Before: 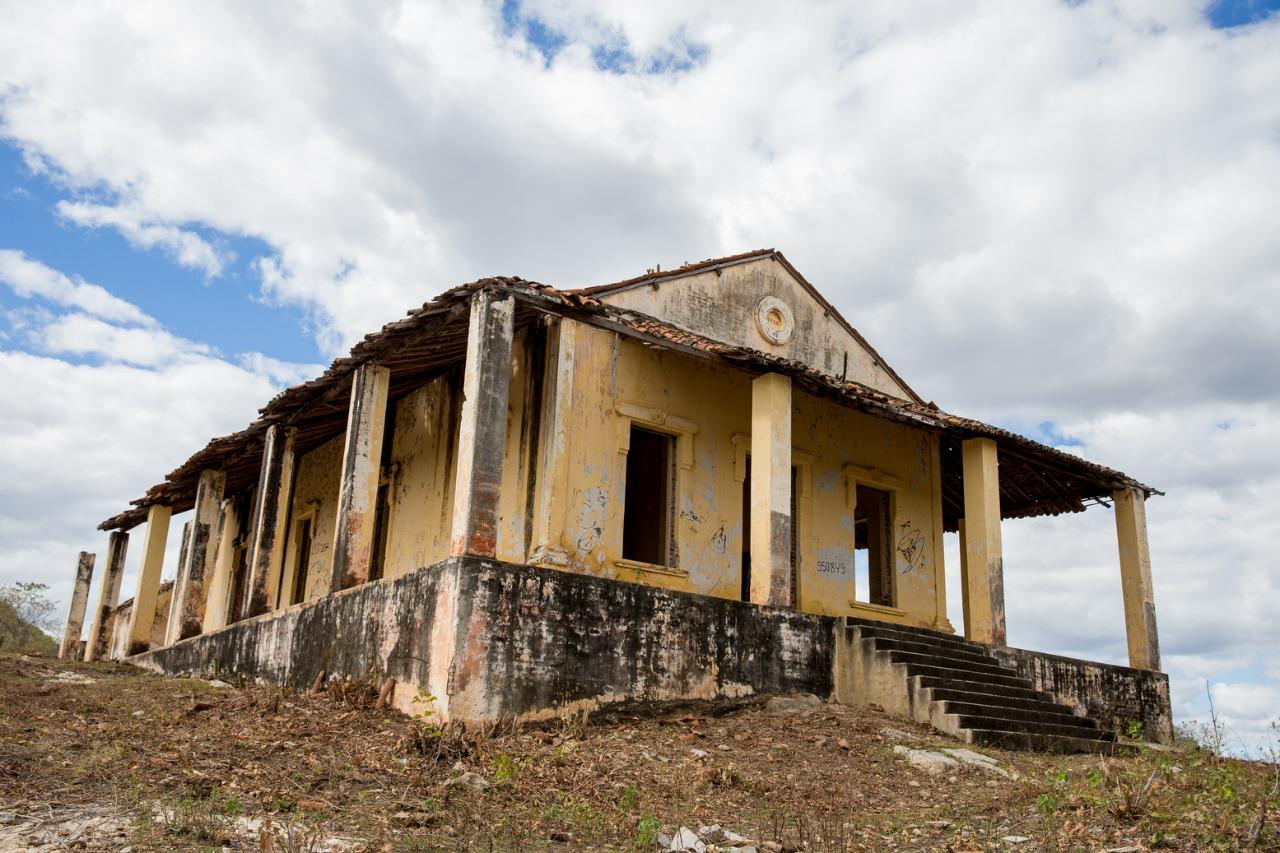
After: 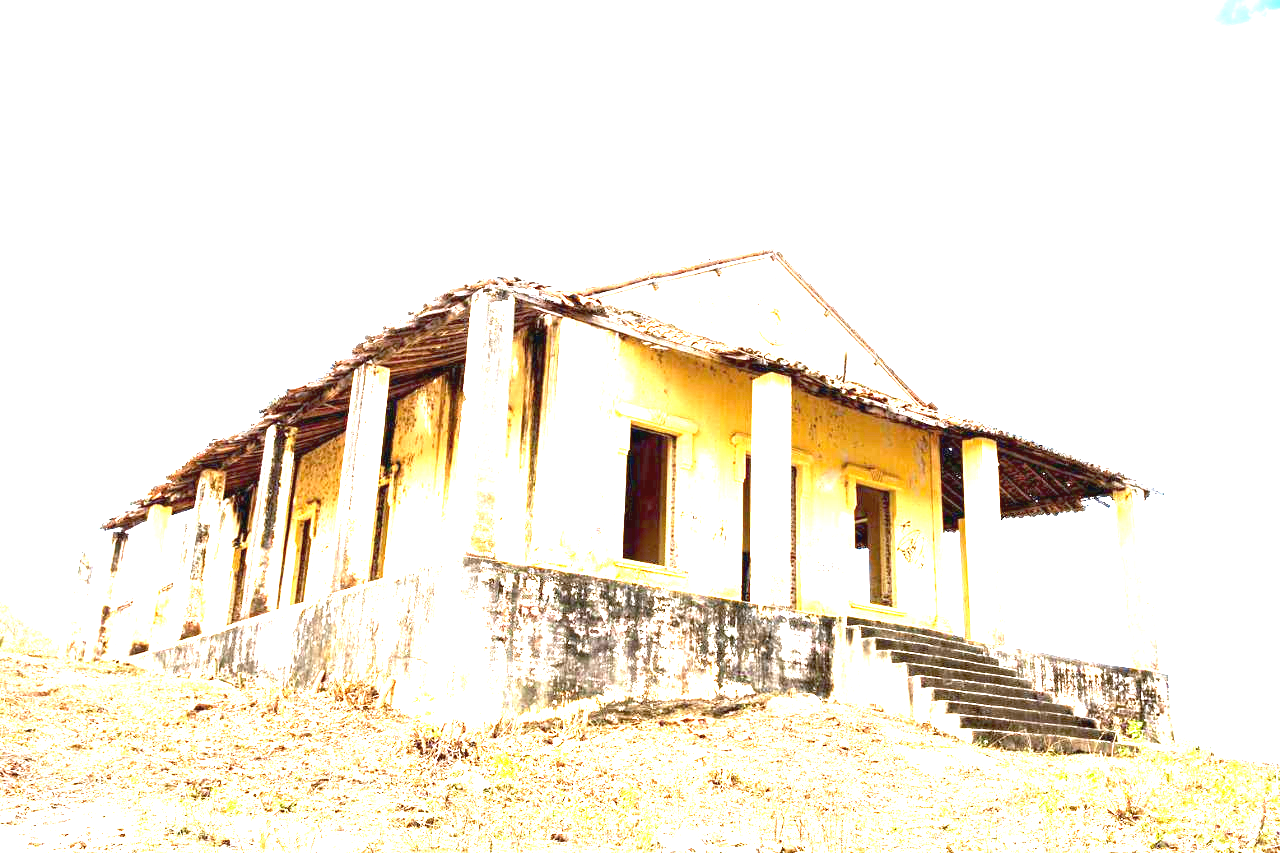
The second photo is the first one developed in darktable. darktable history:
white balance: red 0.974, blue 1.044
exposure: black level correction 0, exposure 4 EV, compensate exposure bias true, compensate highlight preservation false
